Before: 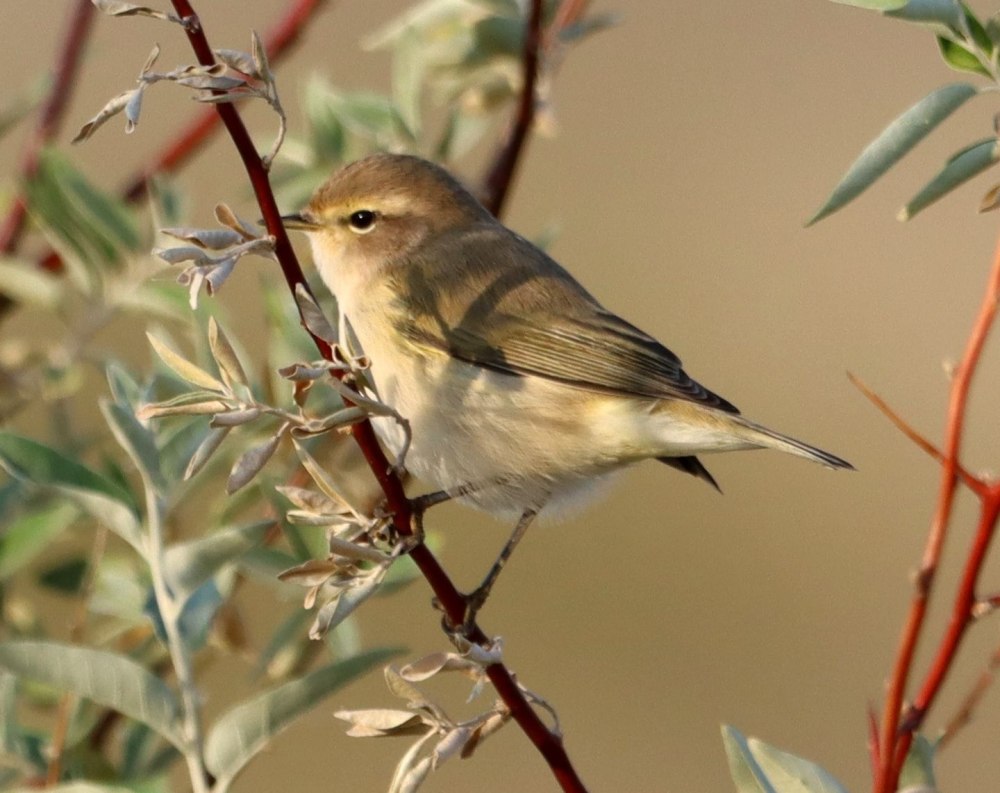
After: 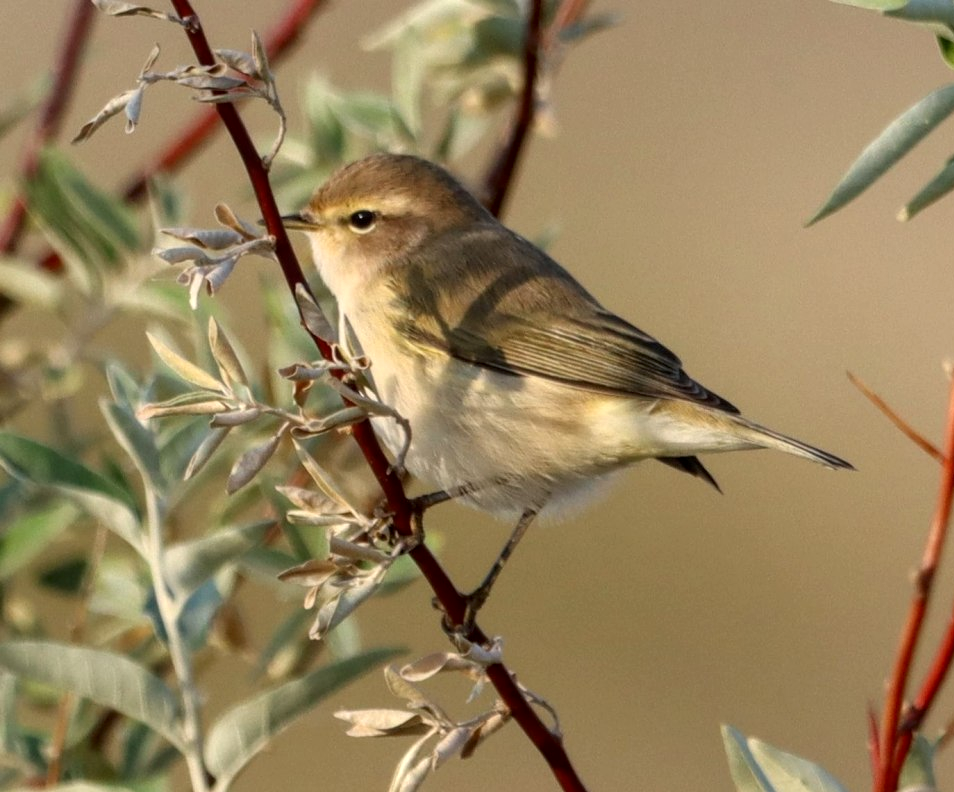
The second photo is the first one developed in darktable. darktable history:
local contrast: on, module defaults
crop: right 4.572%, bottom 0.024%
